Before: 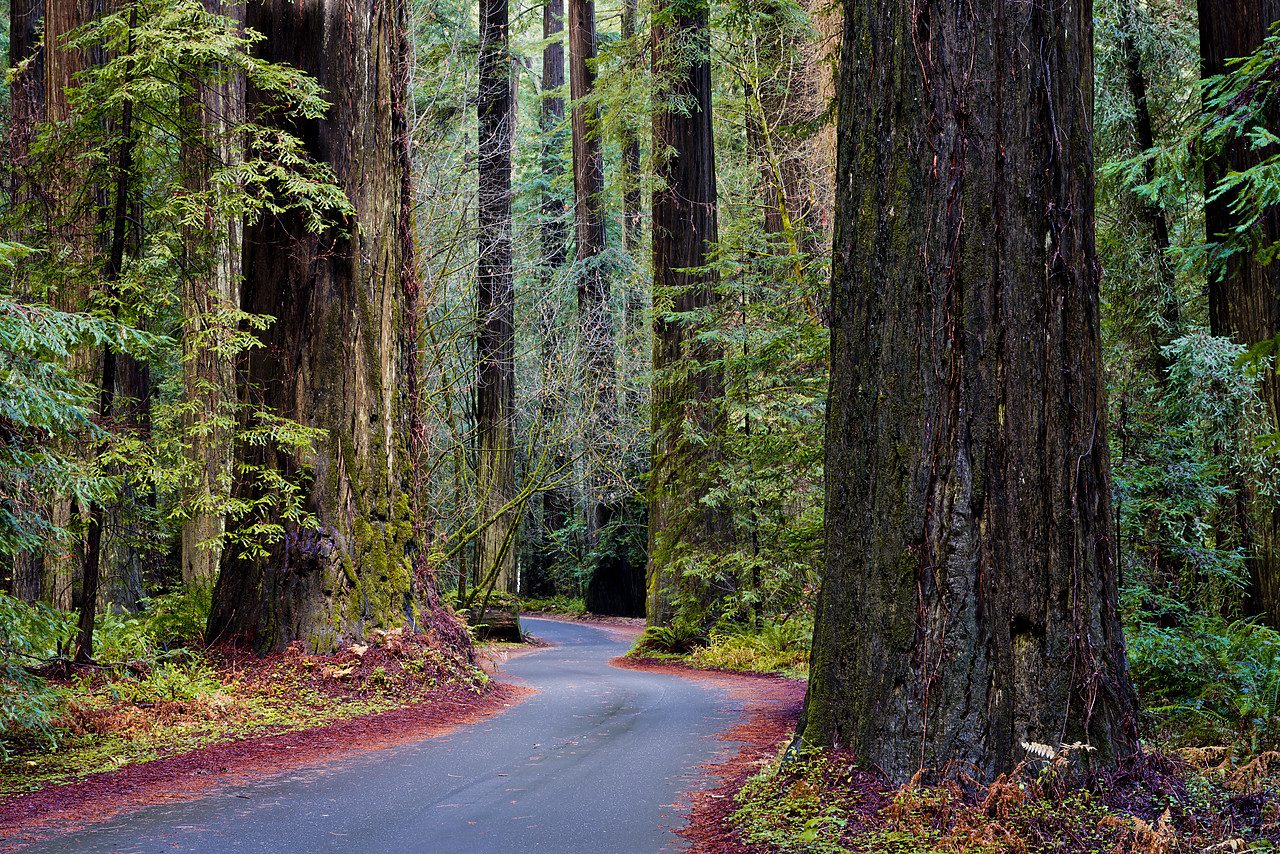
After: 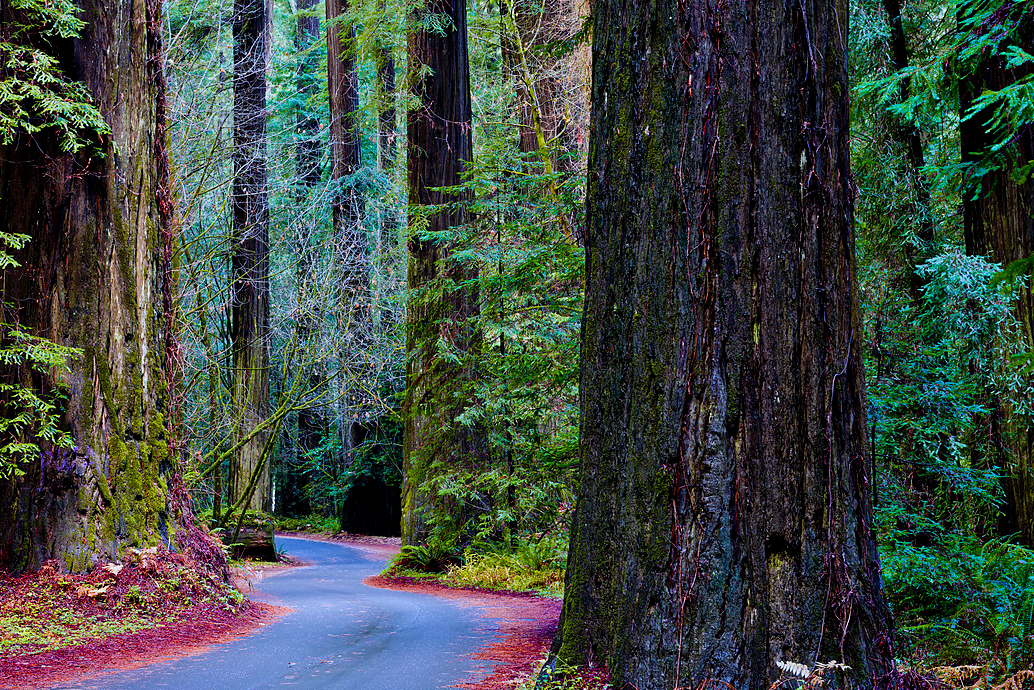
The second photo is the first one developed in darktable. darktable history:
crop: left 19.159%, top 9.58%, bottom 9.58%
white balance: red 0.948, green 1.02, blue 1.176
color balance rgb: perceptual saturation grading › global saturation 20%, perceptual saturation grading › highlights -25%, perceptual saturation grading › shadows 25%
